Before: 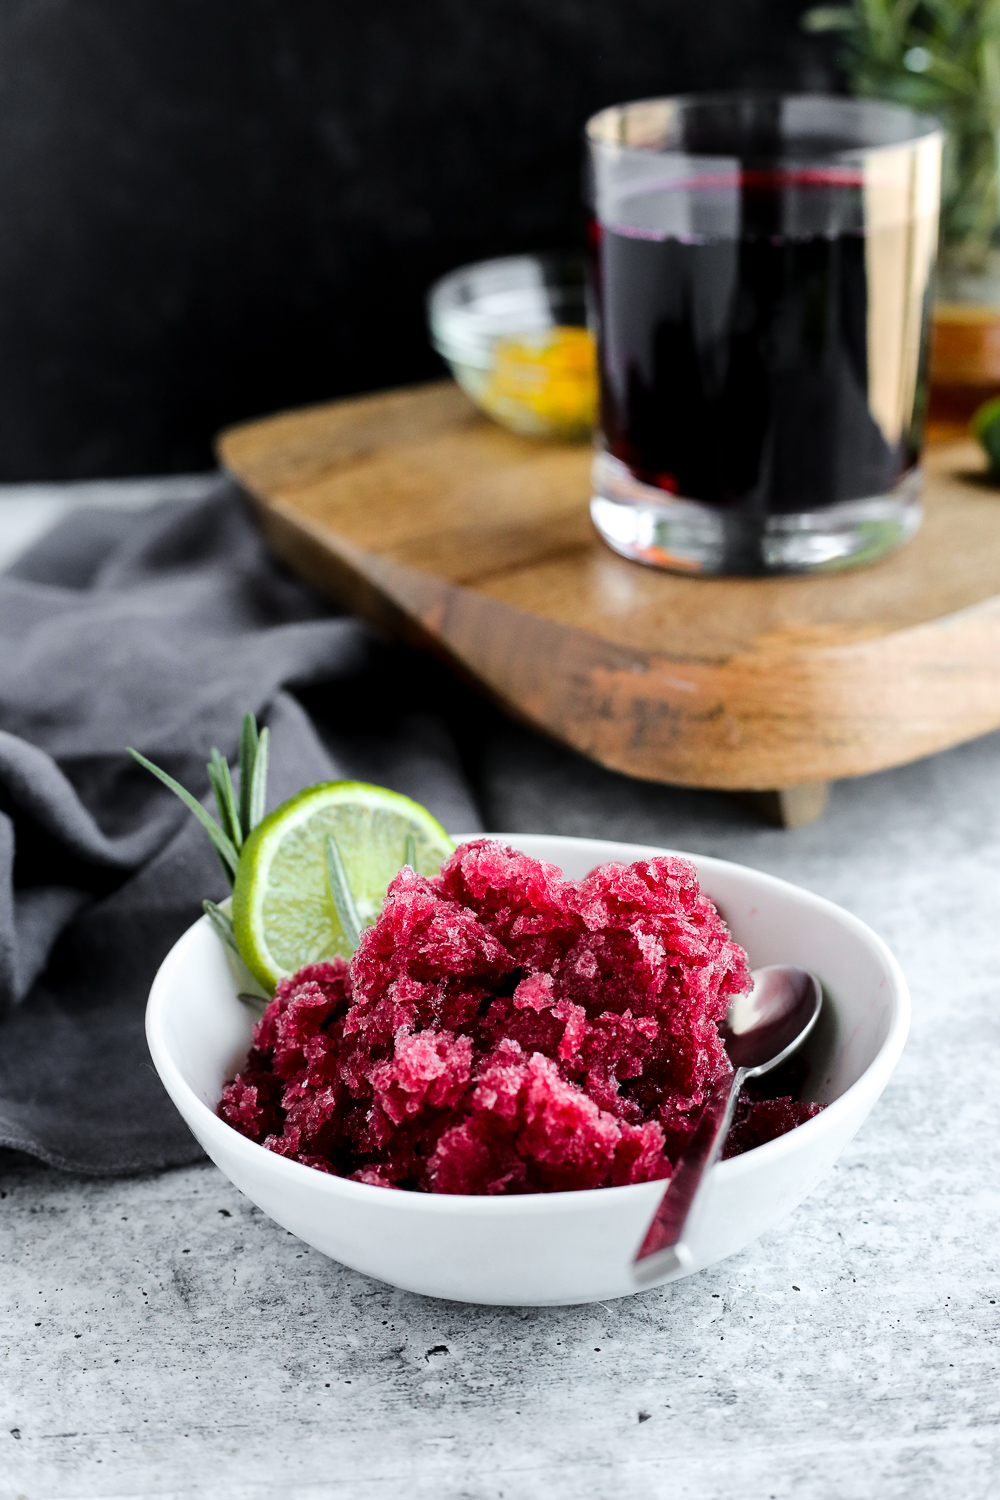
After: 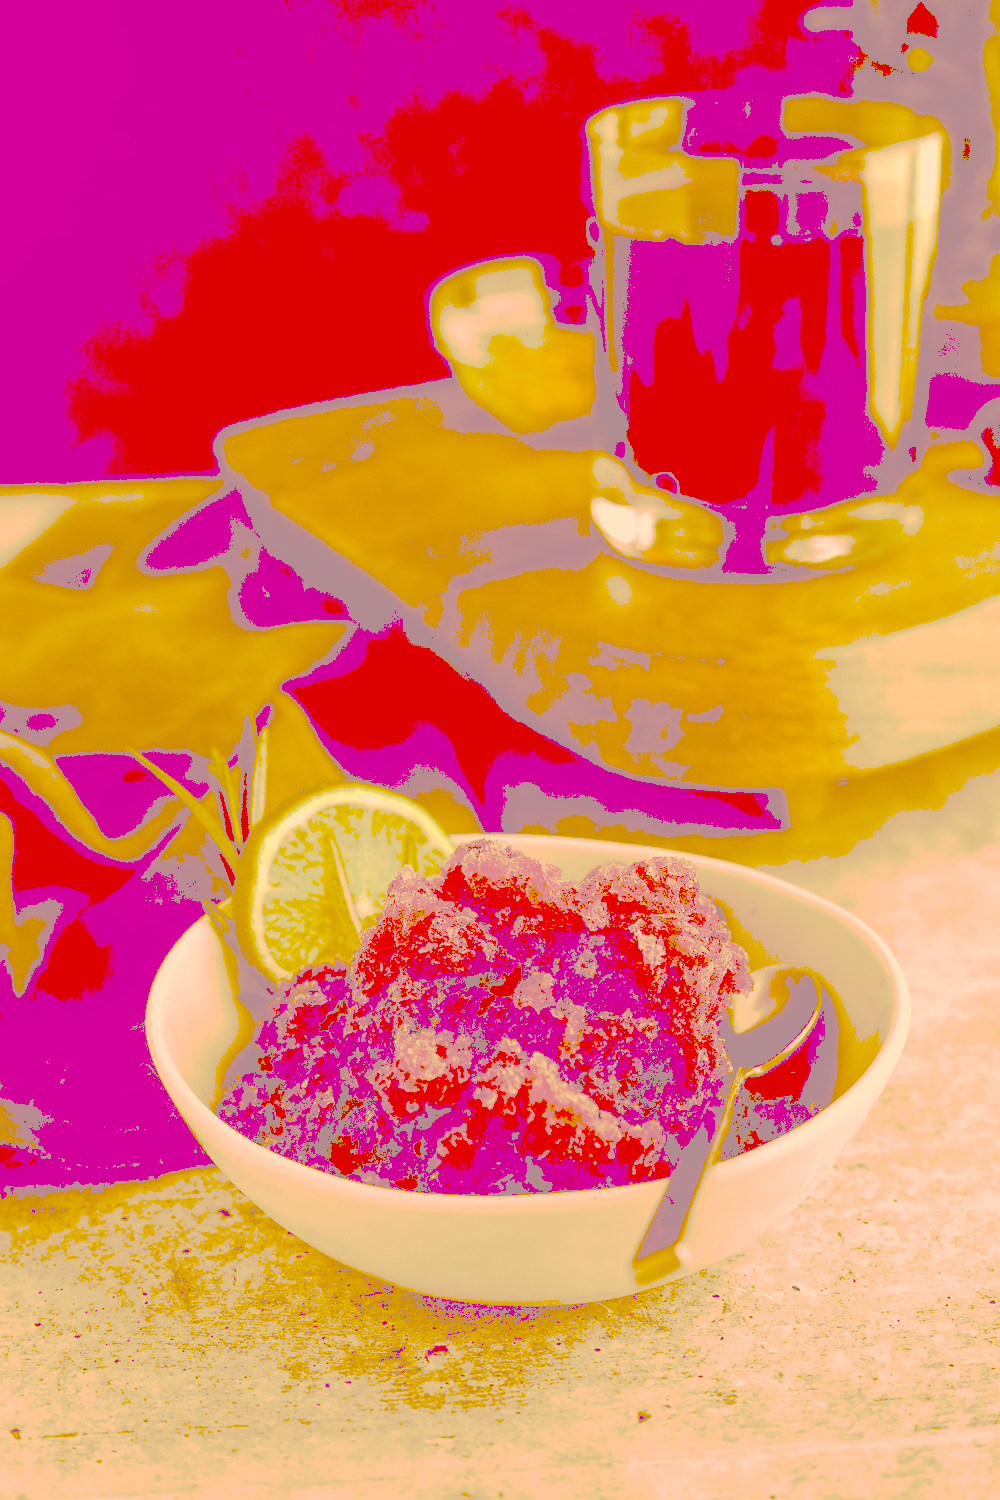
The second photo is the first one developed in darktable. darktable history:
tone curve: curves: ch0 [(0, 0) (0.003, 0.6) (0.011, 0.6) (0.025, 0.601) (0.044, 0.601) (0.069, 0.601) (0.1, 0.601) (0.136, 0.602) (0.177, 0.605) (0.224, 0.609) (0.277, 0.615) (0.335, 0.625) (0.399, 0.633) (0.468, 0.654) (0.543, 0.676) (0.623, 0.71) (0.709, 0.753) (0.801, 0.802) (0.898, 0.85) (1, 1)], preserve colors none
color look up table: target L [100.88, 95.75, 84.01, 85.85, 85.13, 79.55, 78.58, 64.44, 56.34, 54.71, 51.32, 40.51, 29.91, 28.54, 77.86, 69.05, 64.99, 65.23, 45.99, 48.09, 38.9, 42.27, 38.3, 32.36, 27.9, 94.86, 83.9, 73.64, 85, 56.7, 76.02, 62.61, 64.14, 64.99, 76.78, 34.89, 36.09, 33.19, 34.3, 28.93, 28.85, 94.53, 88.82, 69.78, 66.07, 72.78, 43.5, 31.52, 31.16], target a [1.263, 14.45, -15.02, 0.674, -2.936, 13.65, 8.531, 2.571, 21.29, 35.07, 28.06, 55.14, 82.83, 80.33, 26.4, 34.1, 47.81, 29.08, 92.97, 53.18, 98.21, 71.74, 86.7, 87.36, 79.14, 21.25, 23.9, 38.89, 19.58, 74.62, 34.44, 46.36, 32.17, 37.3, 27.77, 91.97, 77.39, 88.85, 90.9, 81.04, 80.91, 18.59, 2.165, 4.176, 20.46, 18.79, 61.06, 85.77, 85.13], target b [61.52, 164.24, 144.03, 147.64, 146.13, 136.71, 134.69, 110.85, 96.82, 94.06, 88.31, 69.65, 51.4, 49.04, 133.65, 118.79, 111.73, 112.01, 79.1, 82.72, 66.8, 72.63, 65.84, 55.61, 47.92, 31.8, 22.17, 69.19, 20.68, 97, 9.089, 107.15, 109.84, 57.71, 6.838, 59.88, 61.99, 56.95, 58.73, 49.7, 49.56, 32.83, 27.78, 119.62, 113.22, 40.76, 74.59, 54.14, 53.5], num patches 49
